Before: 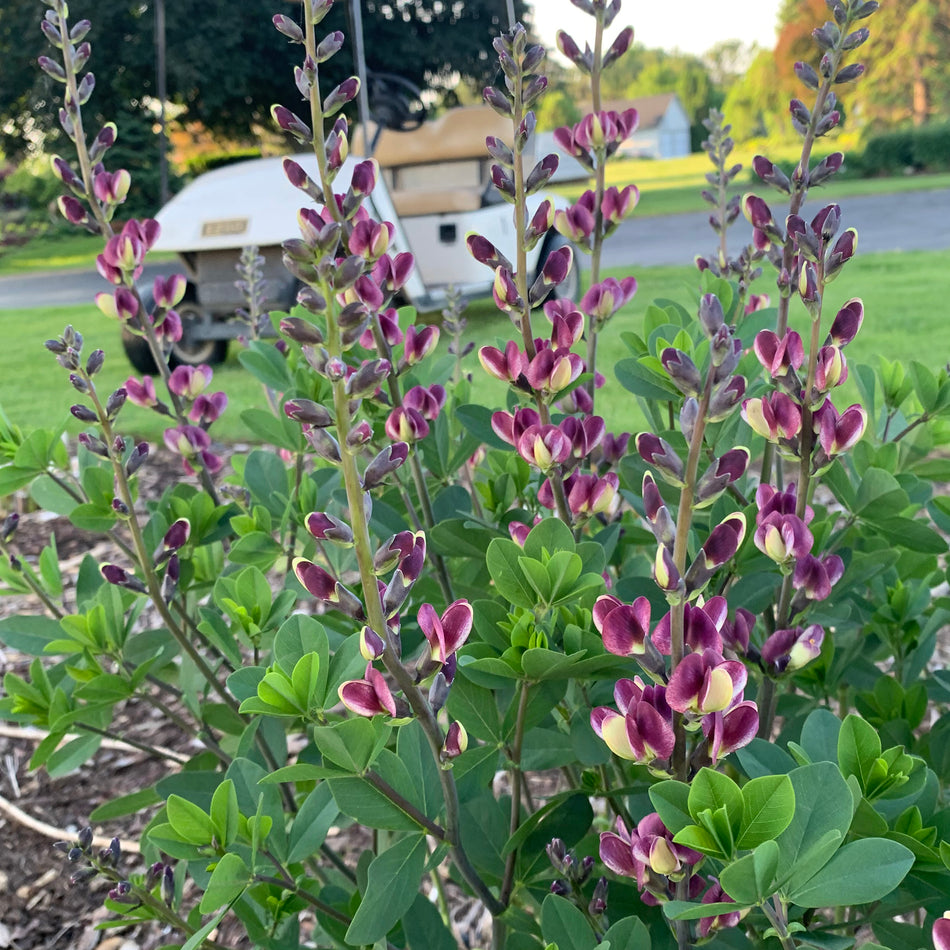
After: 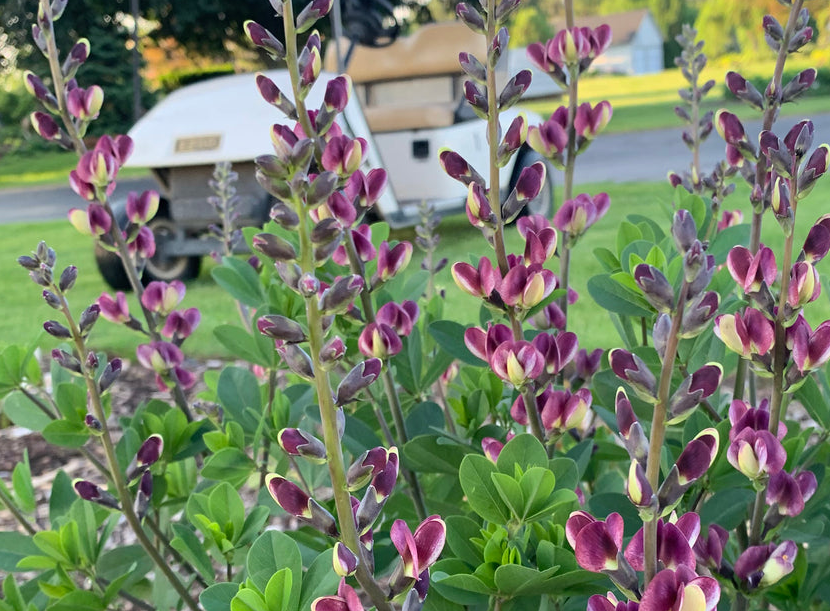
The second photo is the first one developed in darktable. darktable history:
crop: left 2.934%, top 8.847%, right 9.609%, bottom 26.784%
